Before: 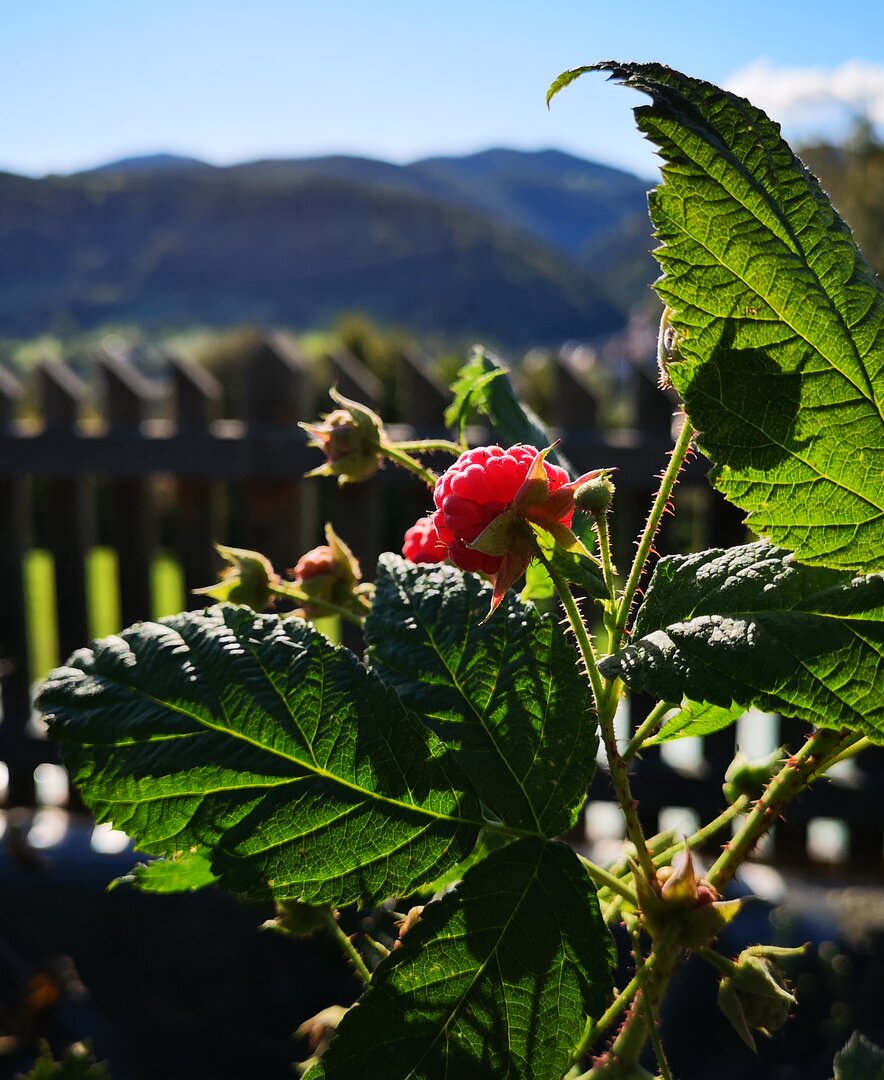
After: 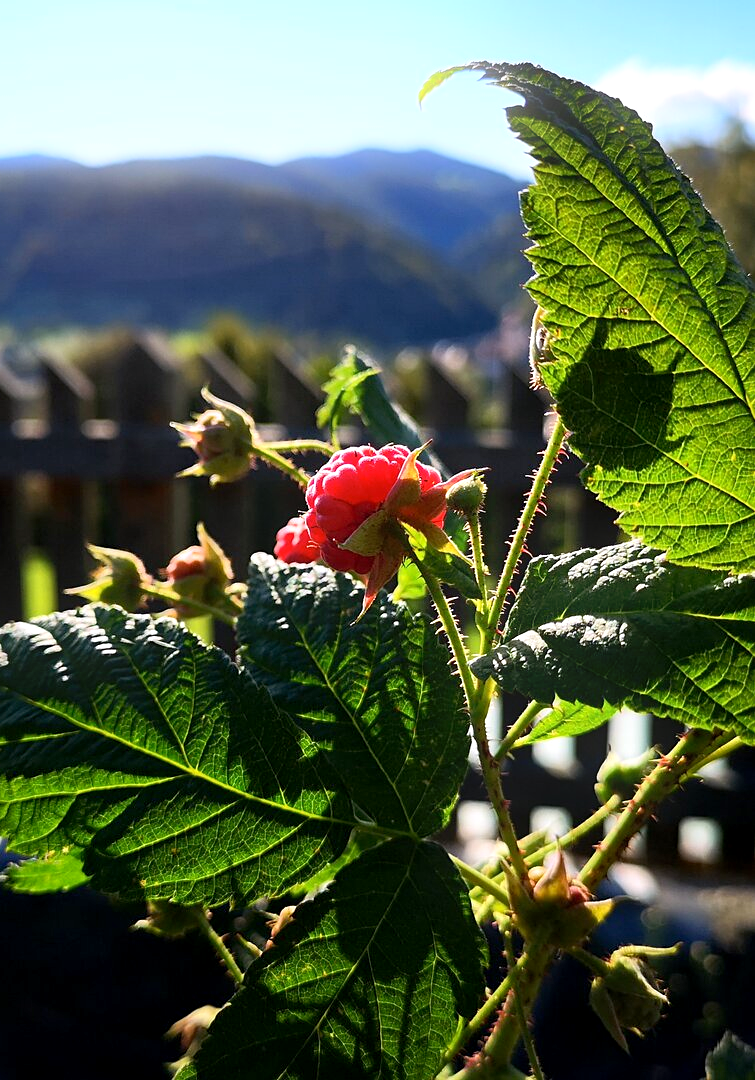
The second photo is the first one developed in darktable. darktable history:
sharpen: amount 0.2
white balance: red 1.004, blue 1.024
crop and rotate: left 14.584%
exposure: black level correction 0.003, exposure 0.383 EV, compensate highlight preservation false
bloom: size 9%, threshold 100%, strength 7%
